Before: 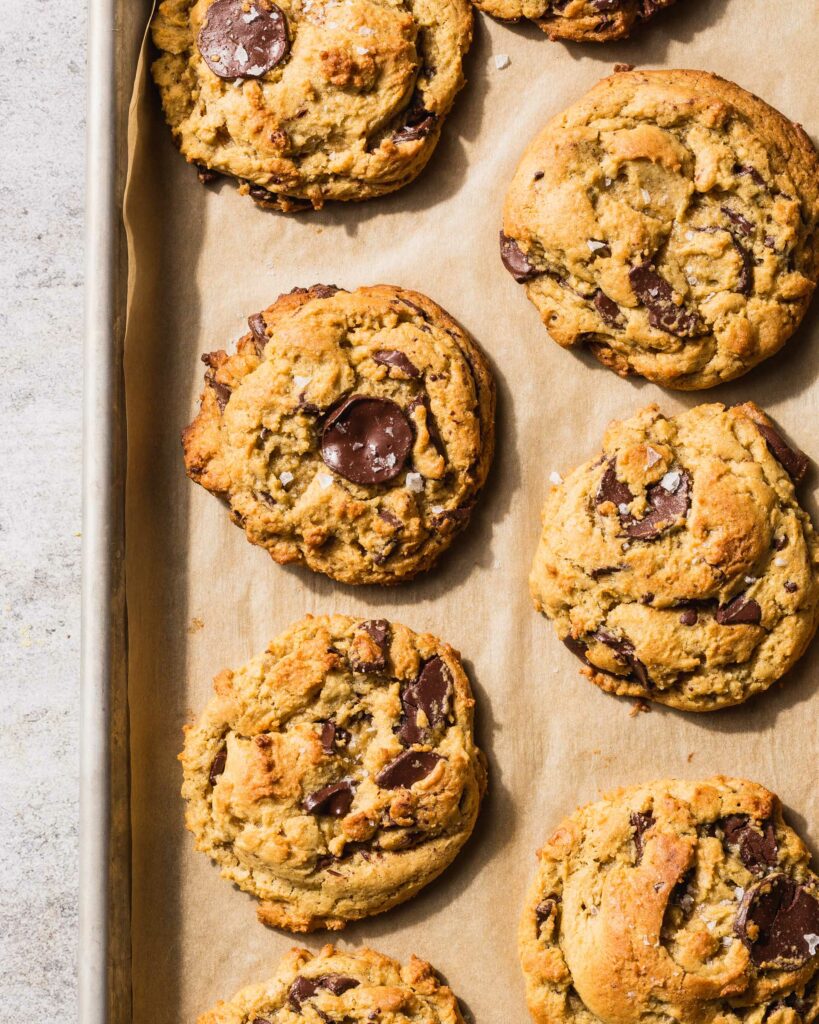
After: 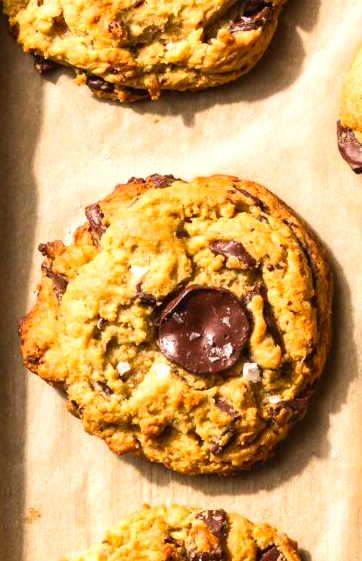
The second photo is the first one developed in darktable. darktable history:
tone equalizer: smoothing diameter 24.84%, edges refinement/feathering 7.44, preserve details guided filter
exposure: exposure 0.476 EV, compensate highlight preservation false
crop: left 20.016%, top 10.837%, right 35.694%, bottom 34.313%
contrast brightness saturation: saturation 0.18
